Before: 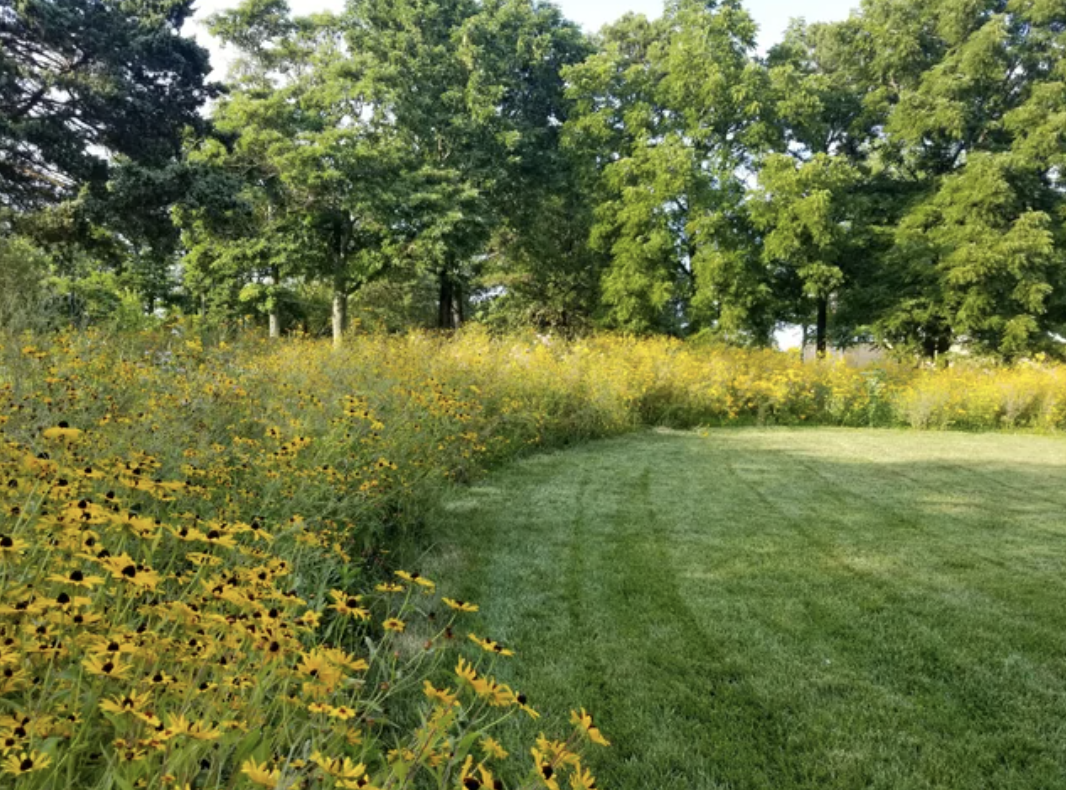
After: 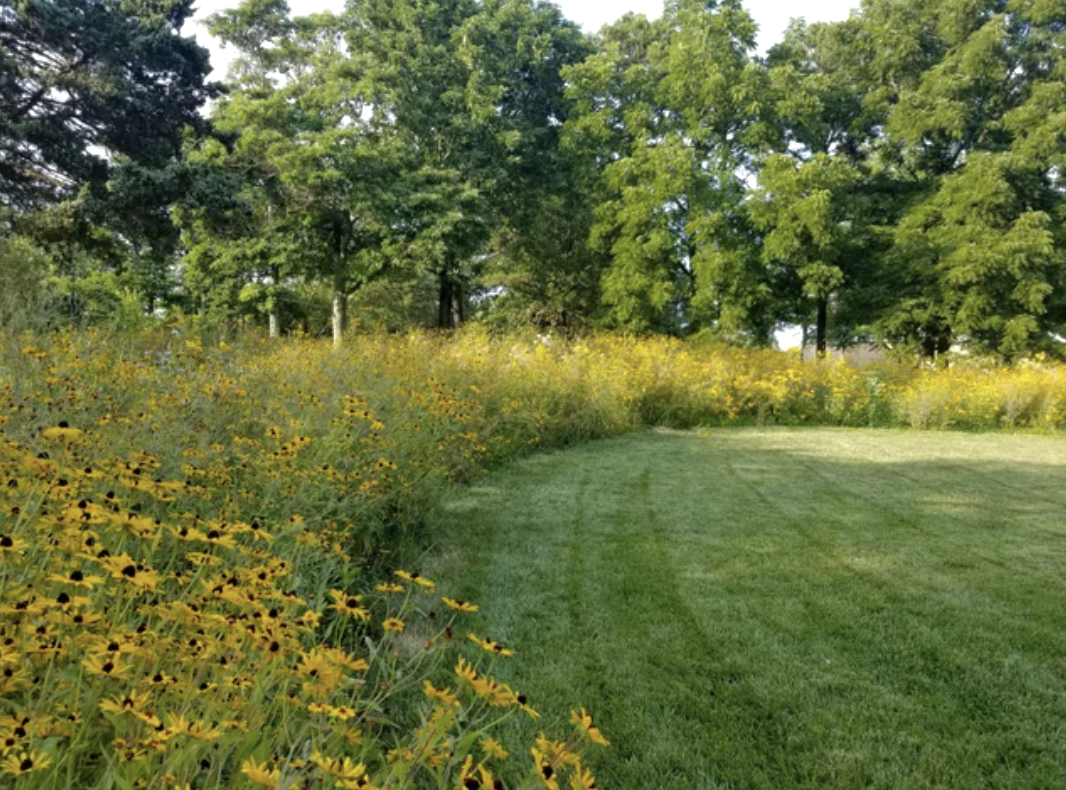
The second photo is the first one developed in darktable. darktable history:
tone equalizer: -8 EV 0 EV, -7 EV 0.002 EV, -6 EV -0.002 EV, -5 EV -0.01 EV, -4 EV -0.079 EV, -3 EV -0.227 EV, -2 EV -0.24 EV, -1 EV 0.092 EV, +0 EV 0.29 EV, edges refinement/feathering 500, mask exposure compensation -1.57 EV, preserve details no
